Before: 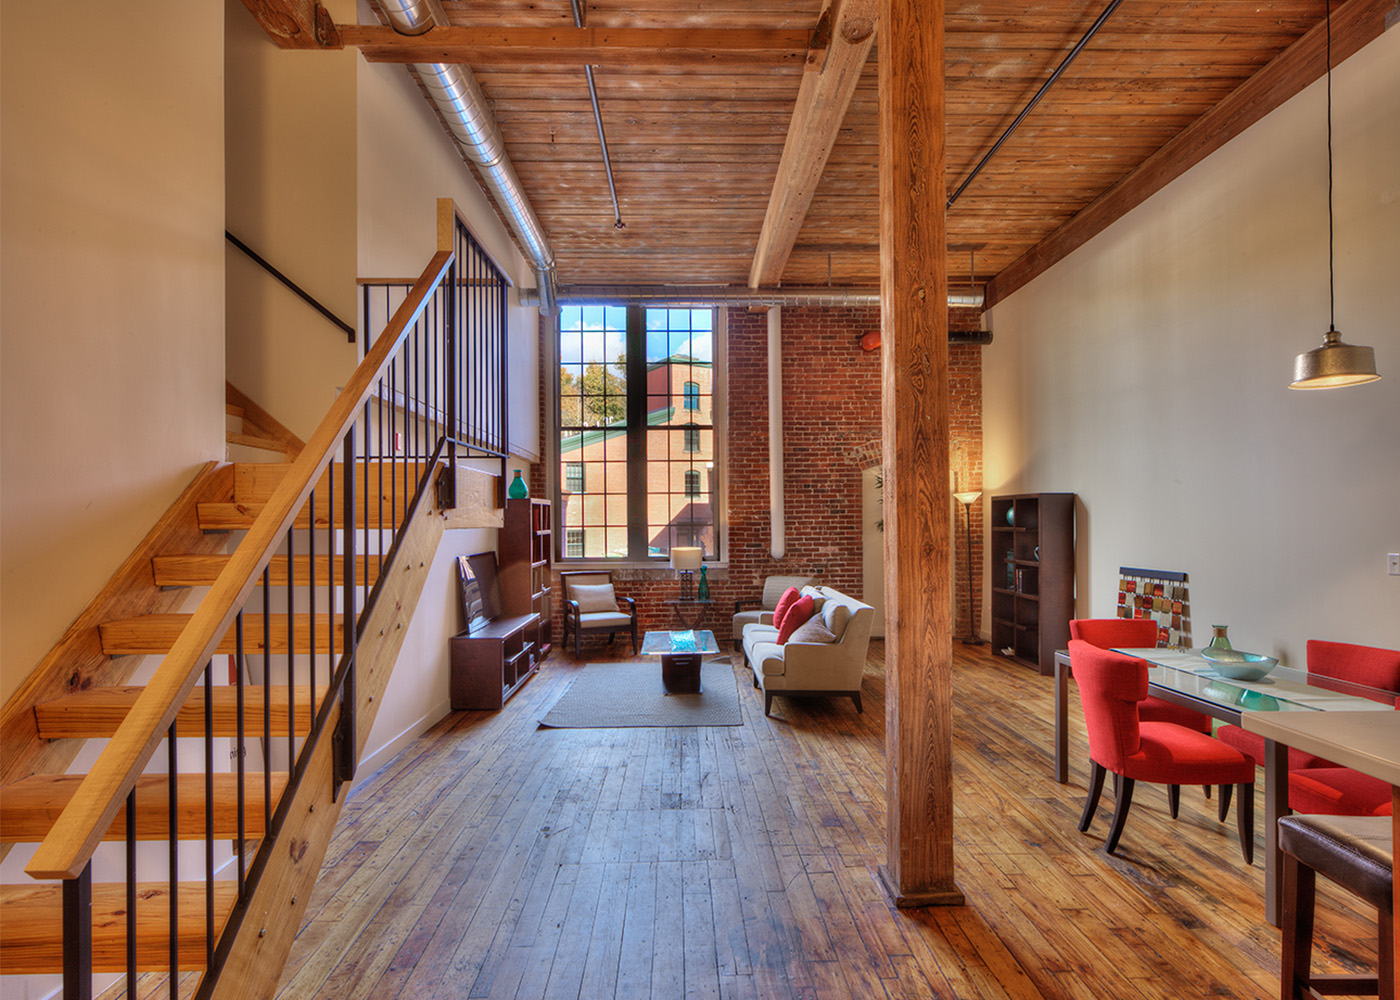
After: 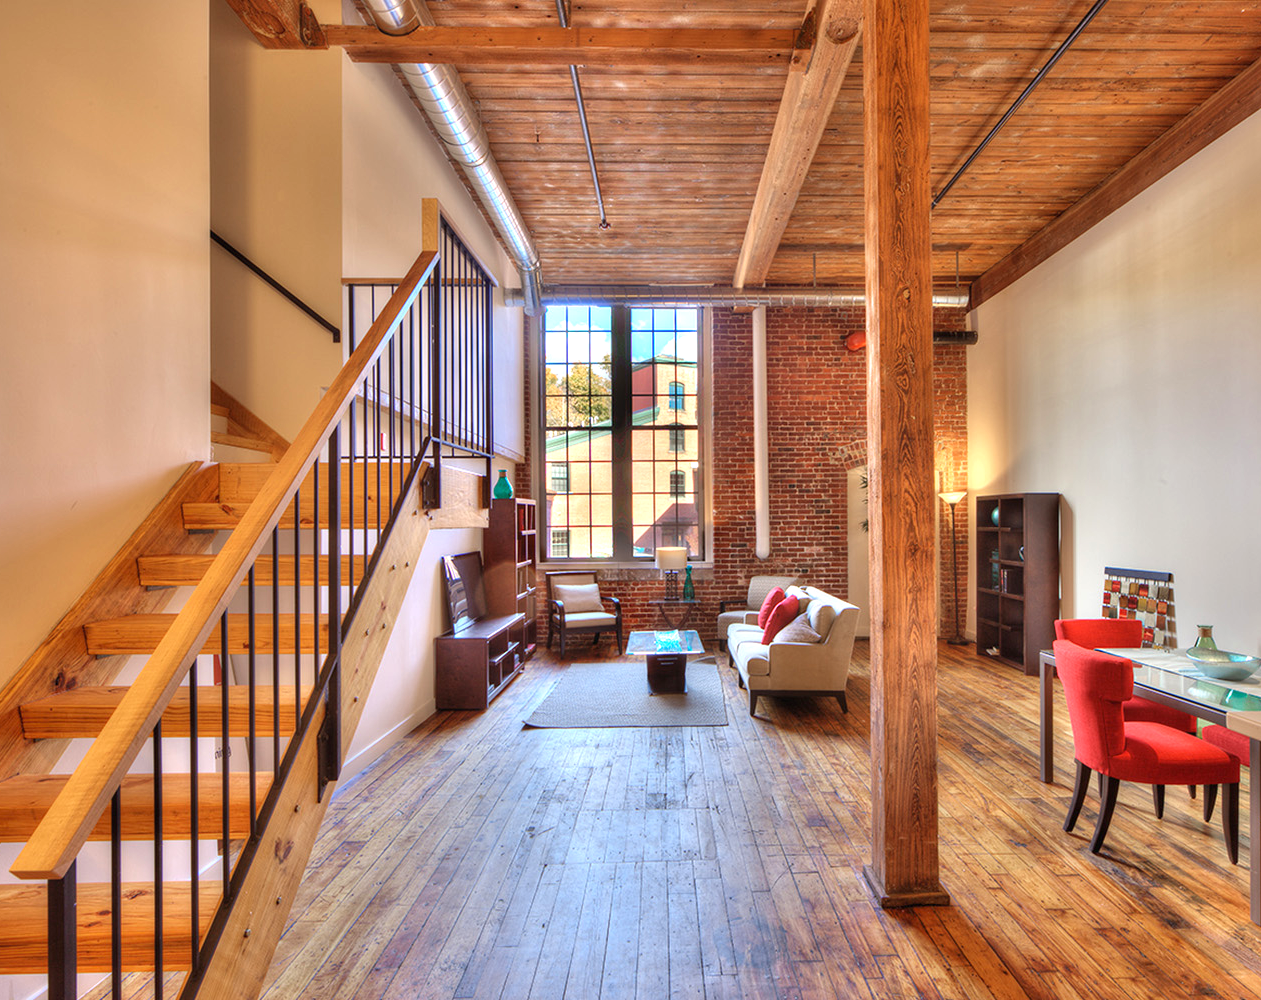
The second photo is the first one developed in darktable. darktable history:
crop and rotate: left 1.088%, right 8.807%
exposure: black level correction 0, exposure 0.7 EV, compensate exposure bias true, compensate highlight preservation false
tone curve: color space Lab, linked channels, preserve colors none
